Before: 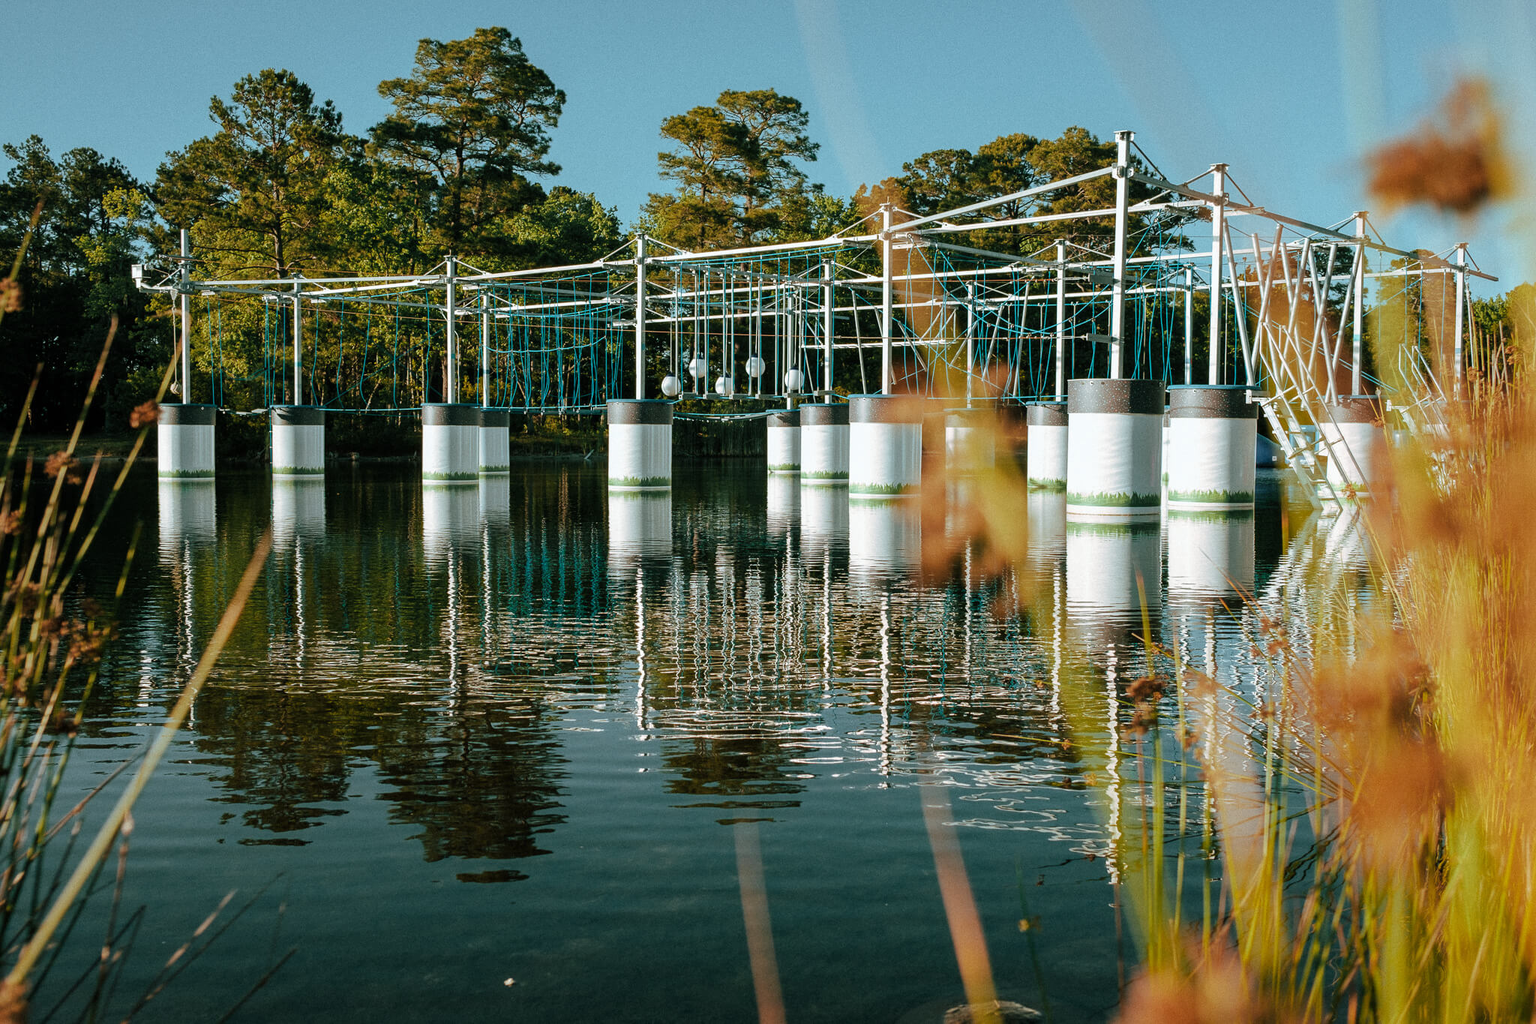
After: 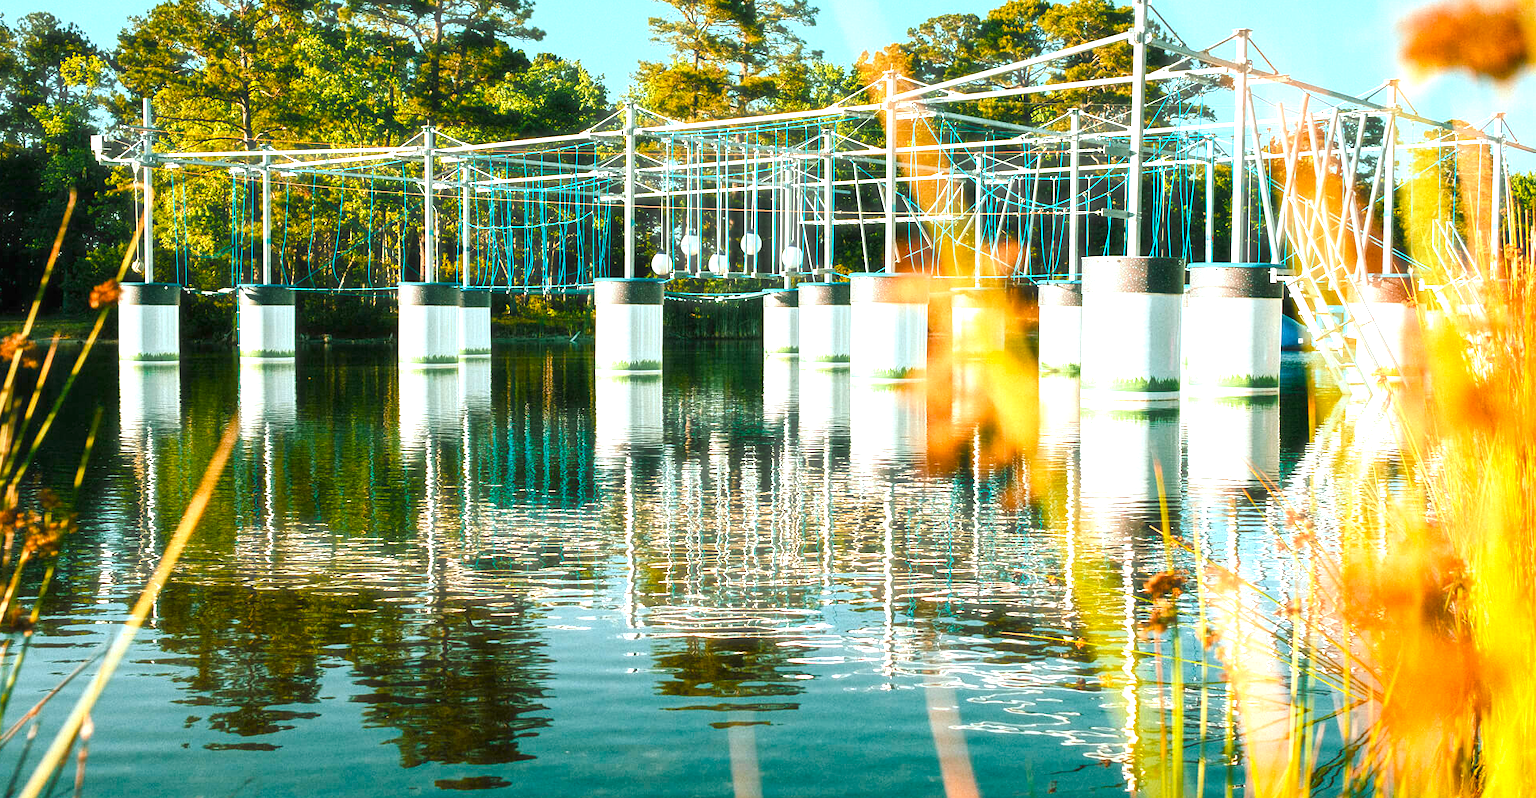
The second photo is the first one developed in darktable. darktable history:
crop and rotate: left 2.989%, top 13.373%, right 2.527%, bottom 12.867%
contrast brightness saturation: contrast 0.103, brightness 0.026, saturation 0.086
haze removal: strength -0.095, compatibility mode true, adaptive false
color balance rgb: perceptual saturation grading › global saturation 40.492%, perceptual saturation grading › highlights -25.857%, perceptual saturation grading › mid-tones 35.675%, perceptual saturation grading › shadows 35.867%
exposure: black level correction 0, exposure 1.459 EV, compensate highlight preservation false
